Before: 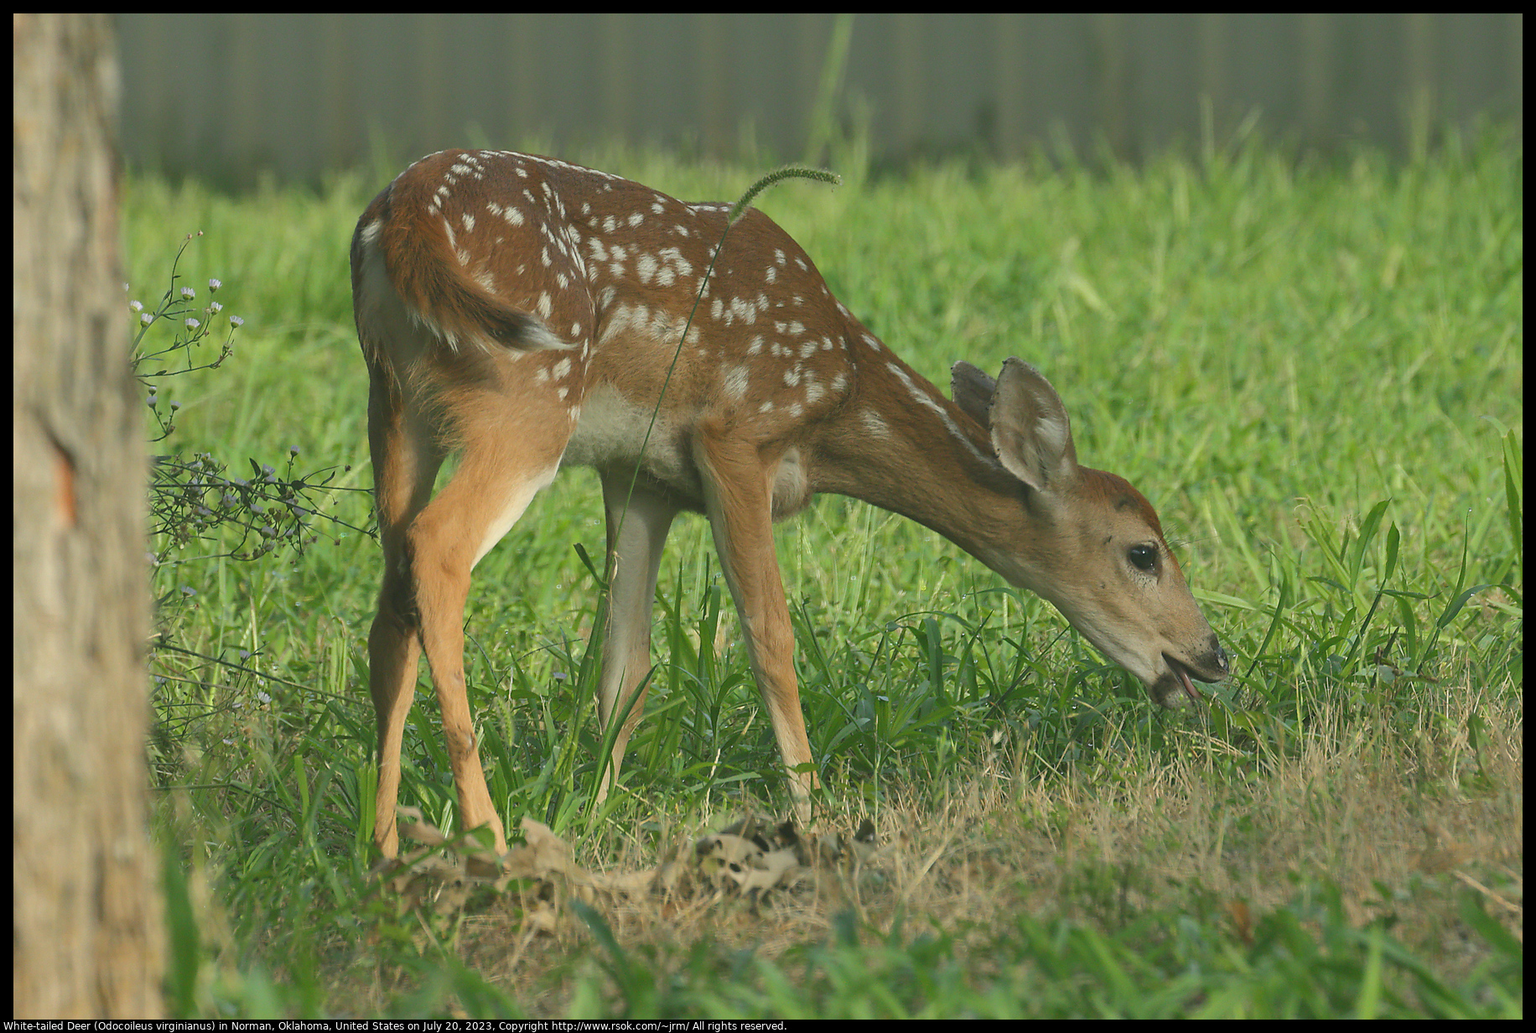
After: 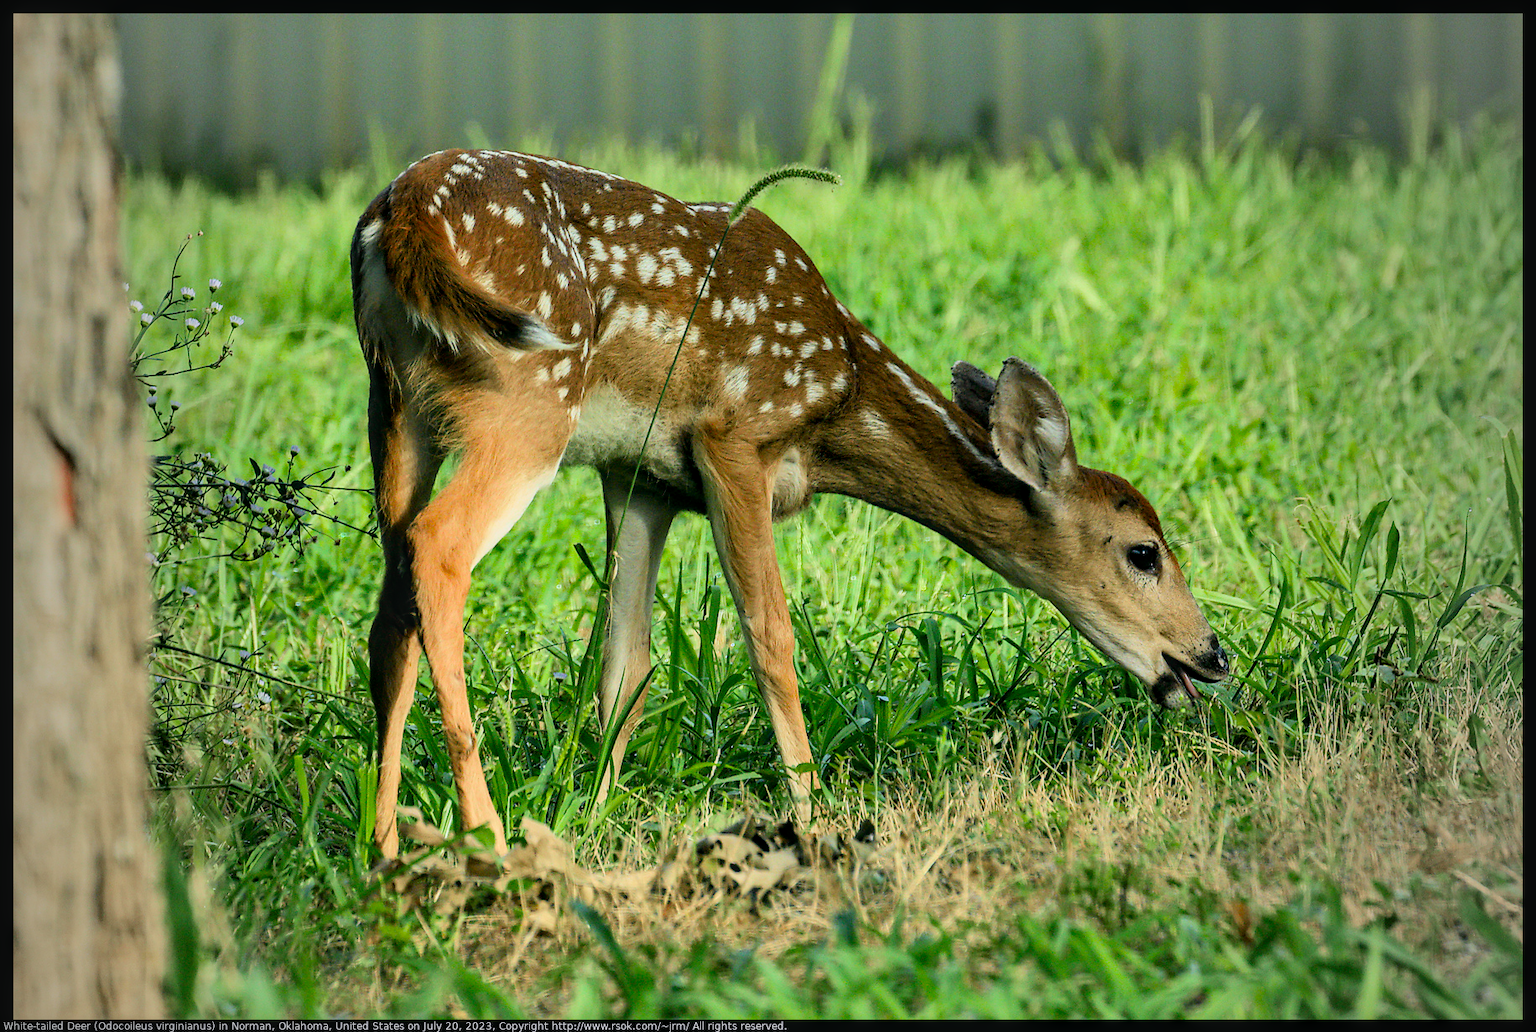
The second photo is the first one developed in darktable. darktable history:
color balance rgb: perceptual saturation grading › global saturation 3.7%, global vibrance 5.56%, contrast 3.24%
filmic rgb: black relative exposure -7.75 EV, white relative exposure 4.4 EV, threshold 3 EV, hardness 3.76, latitude 38.11%, contrast 0.966, highlights saturation mix 10%, shadows ↔ highlights balance 4.59%, color science v4 (2020), enable highlight reconstruction true
vignetting: fall-off start 97%, fall-off radius 100%, width/height ratio 0.609, unbound false
contrast equalizer: octaves 7, y [[0.6 ×6], [0.55 ×6], [0 ×6], [0 ×6], [0 ×6]]
local contrast: detail 130%
tone curve: curves: ch0 [(0, 0.022) (0.114, 0.096) (0.282, 0.299) (0.456, 0.51) (0.613, 0.693) (0.786, 0.843) (0.999, 0.949)]; ch1 [(0, 0) (0.384, 0.365) (0.463, 0.447) (0.486, 0.474) (0.503, 0.5) (0.535, 0.522) (0.555, 0.546) (0.593, 0.599) (0.755, 0.793) (1, 1)]; ch2 [(0, 0) (0.369, 0.375) (0.449, 0.434) (0.501, 0.5) (0.528, 0.517) (0.561, 0.57) (0.612, 0.631) (0.668, 0.659) (1, 1)], color space Lab, independent channels, preserve colors none
